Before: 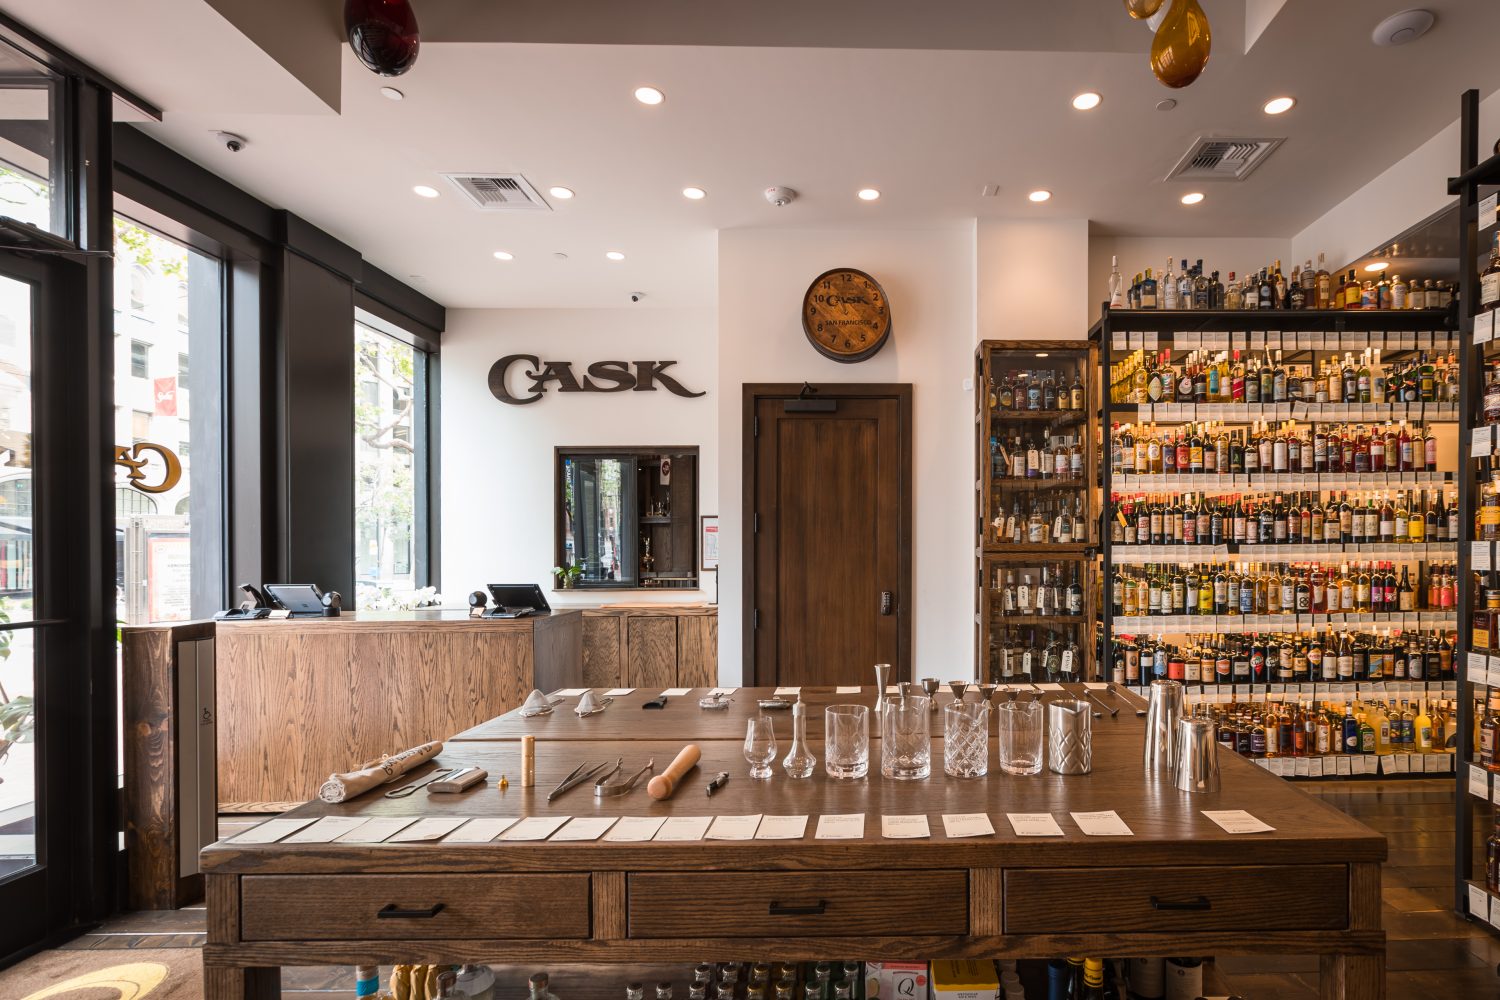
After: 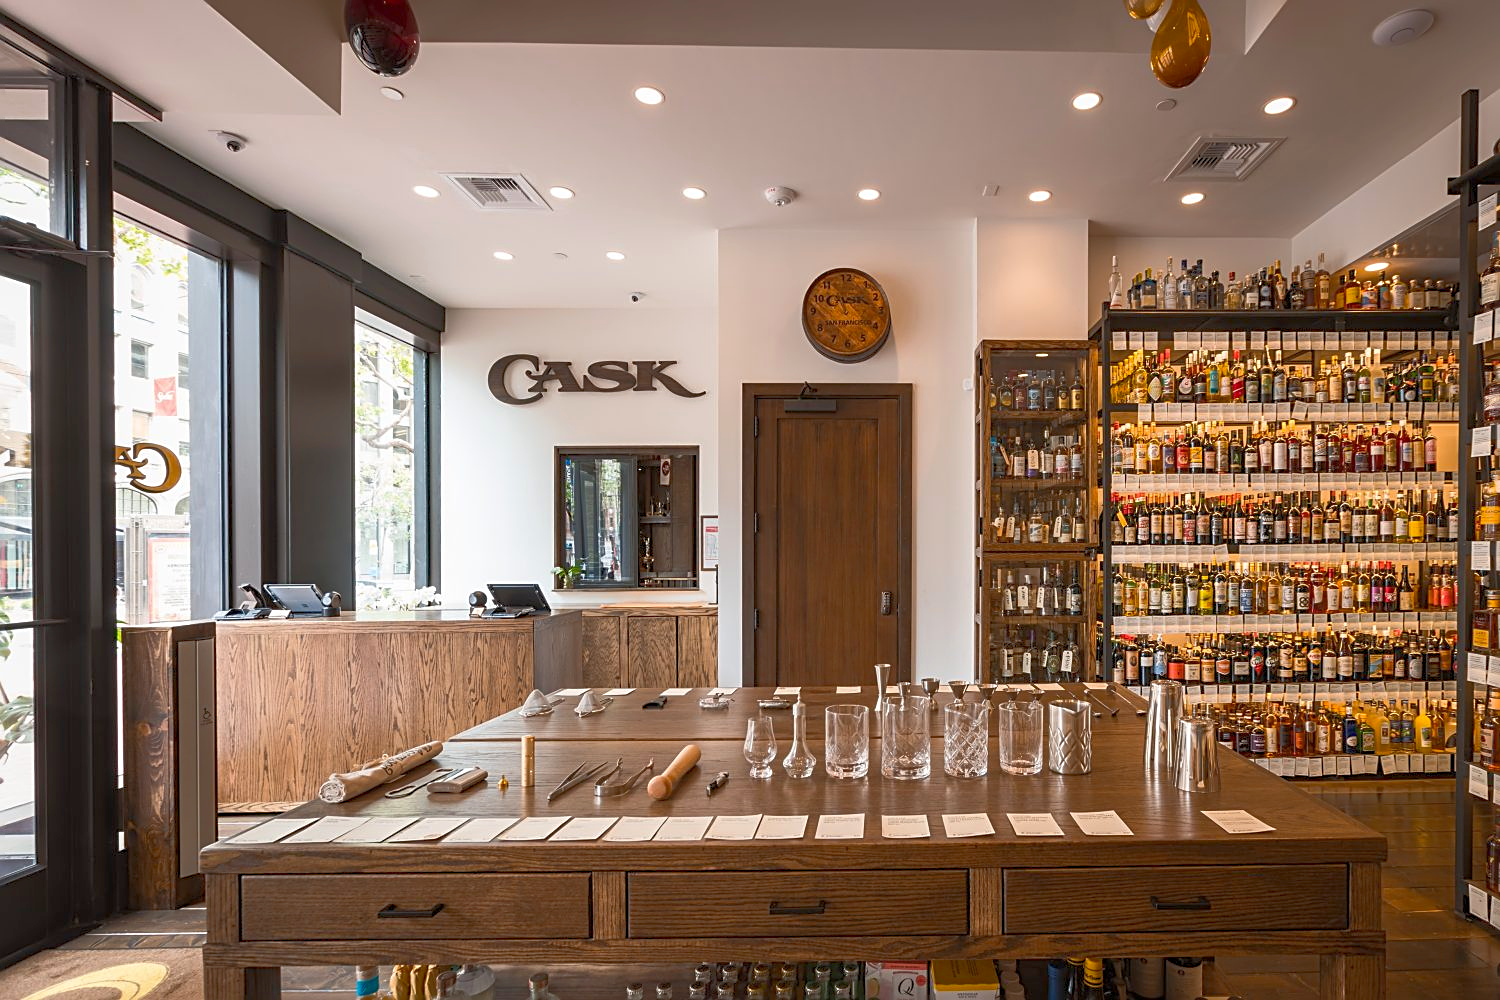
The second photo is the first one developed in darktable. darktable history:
color balance: output saturation 110%
rgb curve: curves: ch0 [(0, 0) (0.072, 0.166) (0.217, 0.293) (0.414, 0.42) (1, 1)], compensate middle gray true, preserve colors basic power
sharpen: on, module defaults
